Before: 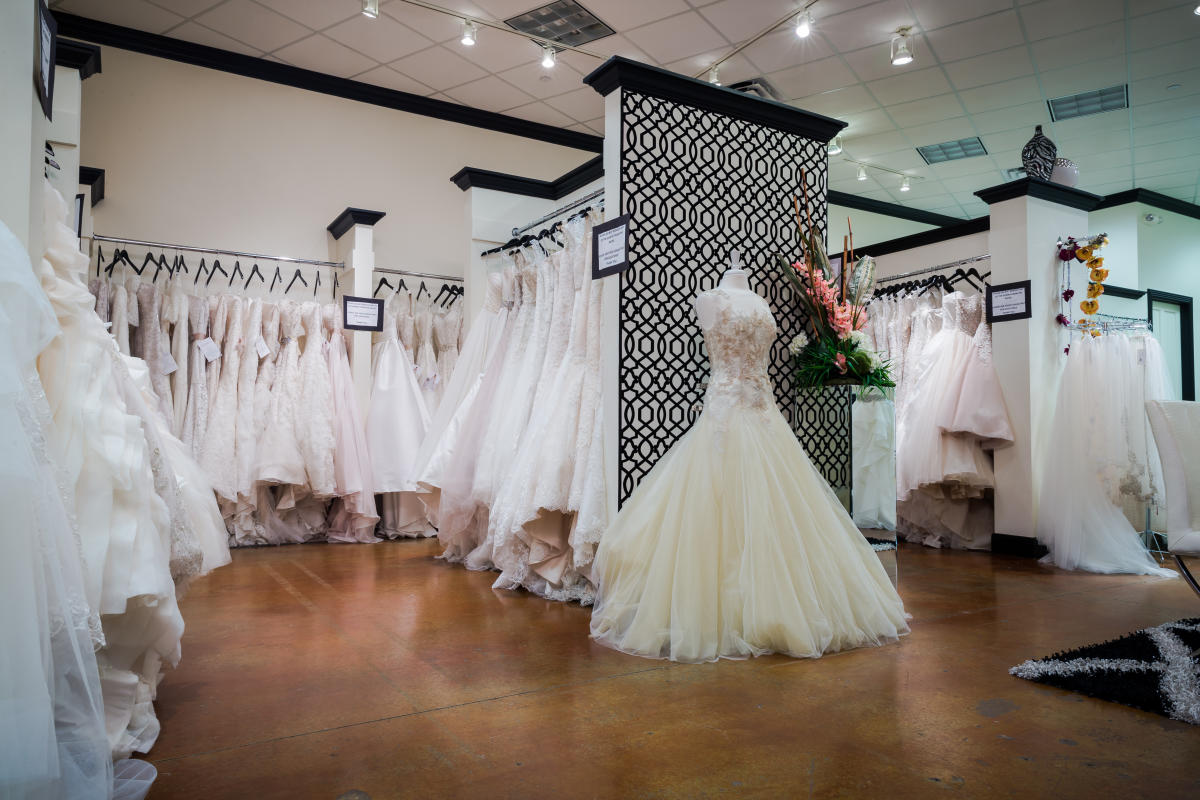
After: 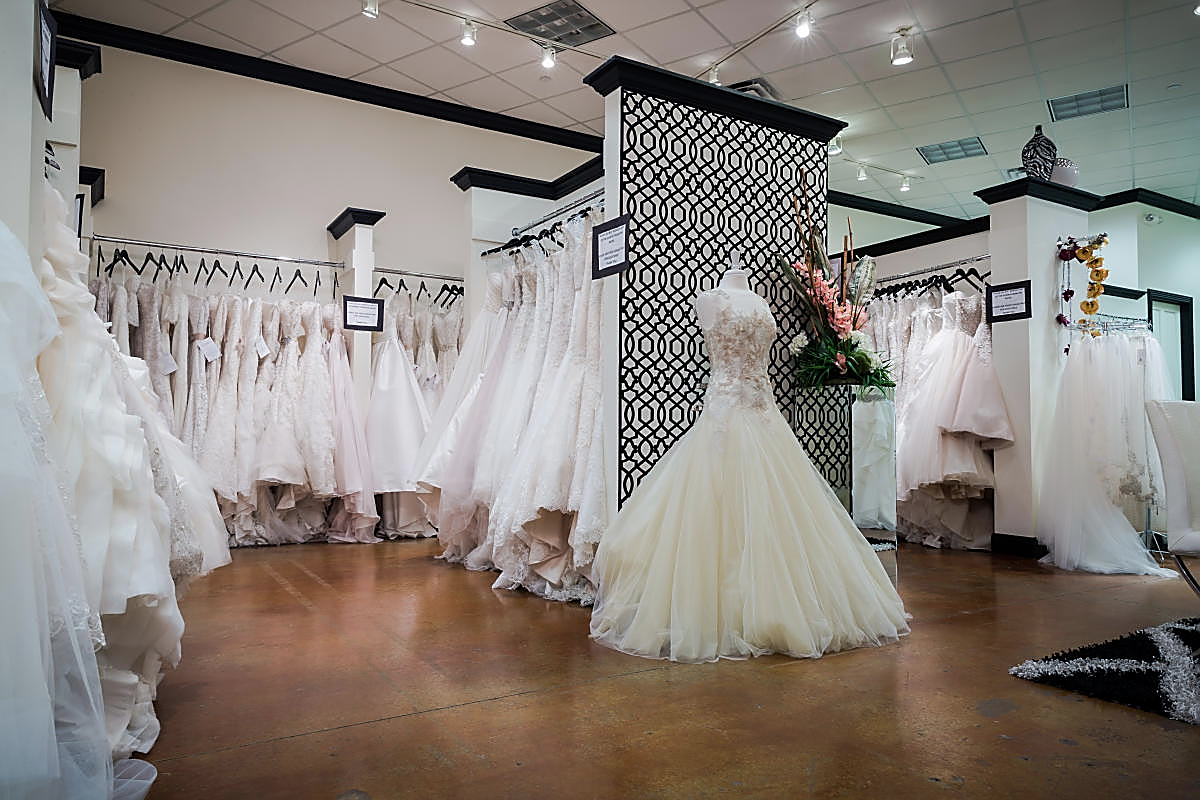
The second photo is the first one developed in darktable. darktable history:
sharpen: radius 1.368, amount 1.256, threshold 0.724
color correction: highlights b* 0.043, saturation 0.867
